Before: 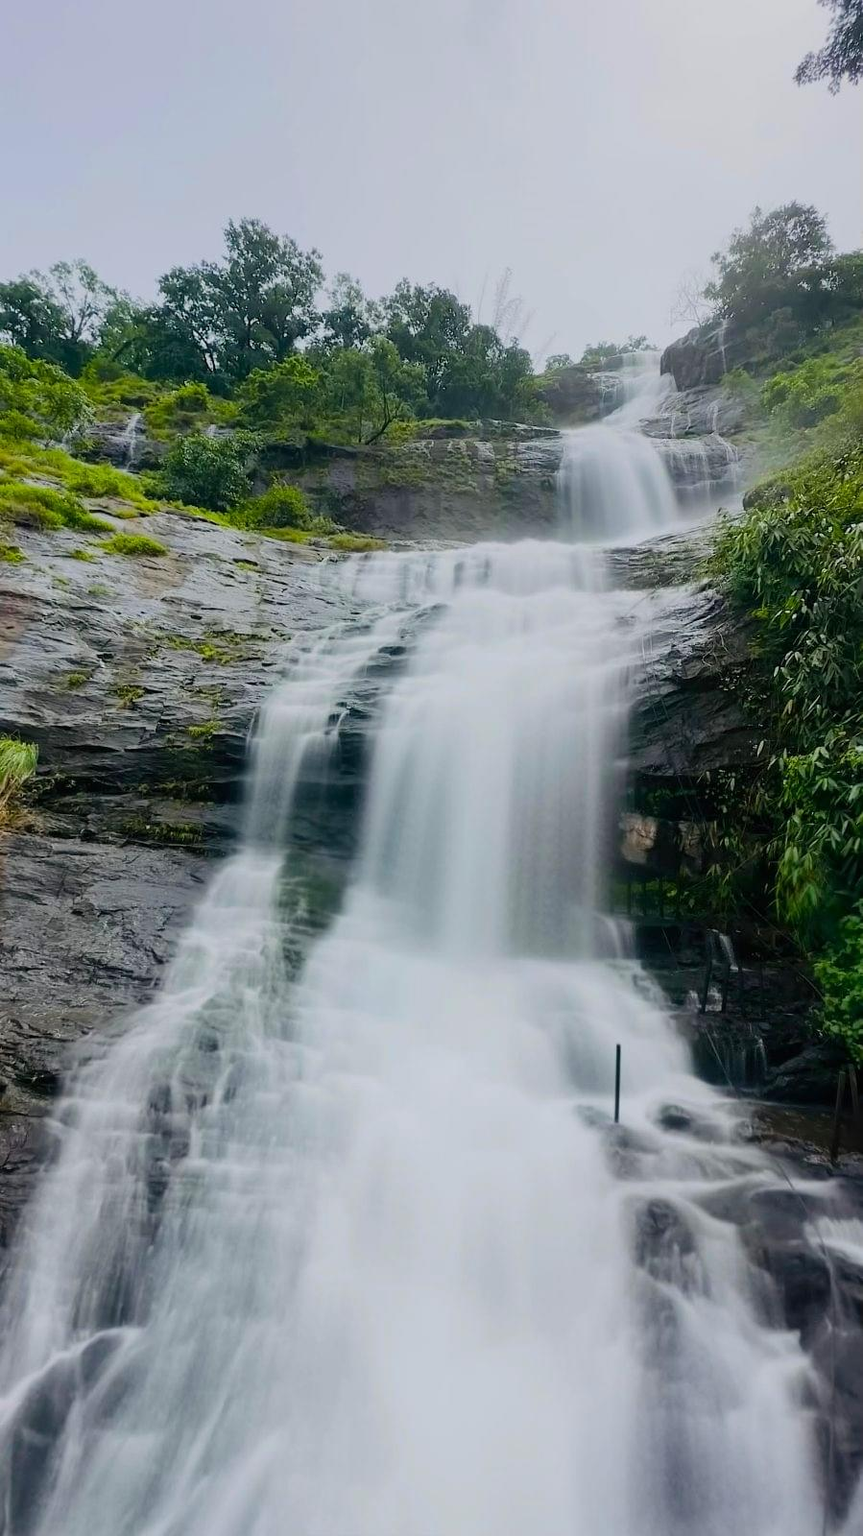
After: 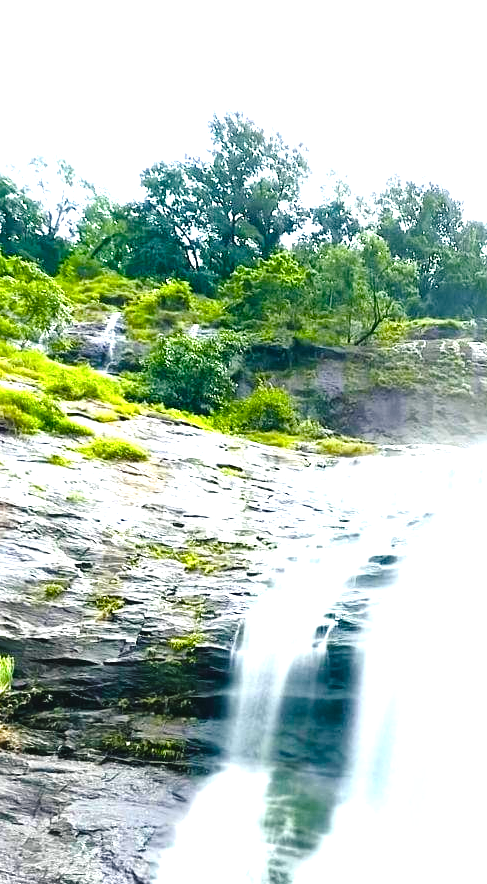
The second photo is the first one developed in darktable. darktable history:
crop and rotate: left 3.059%, top 7.459%, right 42.768%, bottom 37.243%
tone equalizer: -8 EV -0.767 EV, -7 EV -0.721 EV, -6 EV -0.58 EV, -5 EV -0.366 EV, -3 EV 0.391 EV, -2 EV 0.6 EV, -1 EV 0.688 EV, +0 EV 0.73 EV
color balance rgb: shadows lift › chroma 2%, shadows lift › hue 248.21°, global offset › luminance 0.467%, perceptual saturation grading › global saturation -0.108%, perceptual saturation grading › mid-tones 6.081%, perceptual saturation grading › shadows 71.859%, contrast 4.274%
exposure: black level correction 0, exposure 1.097 EV, compensate highlight preservation false
